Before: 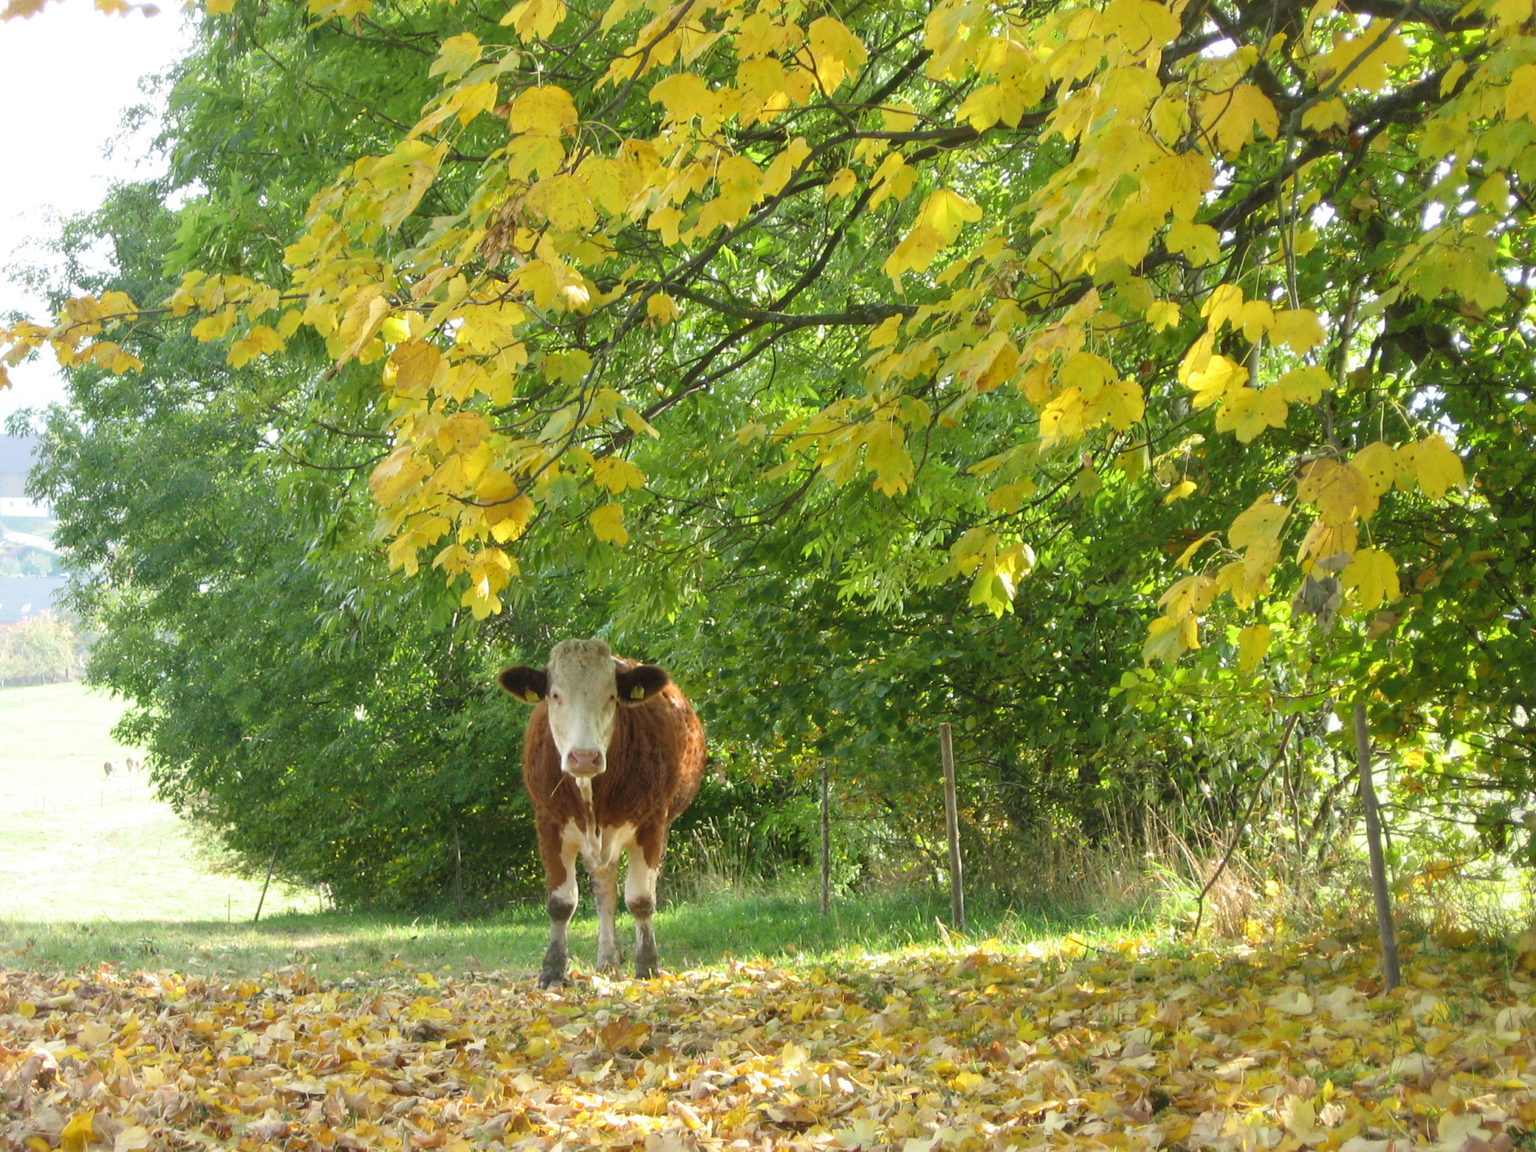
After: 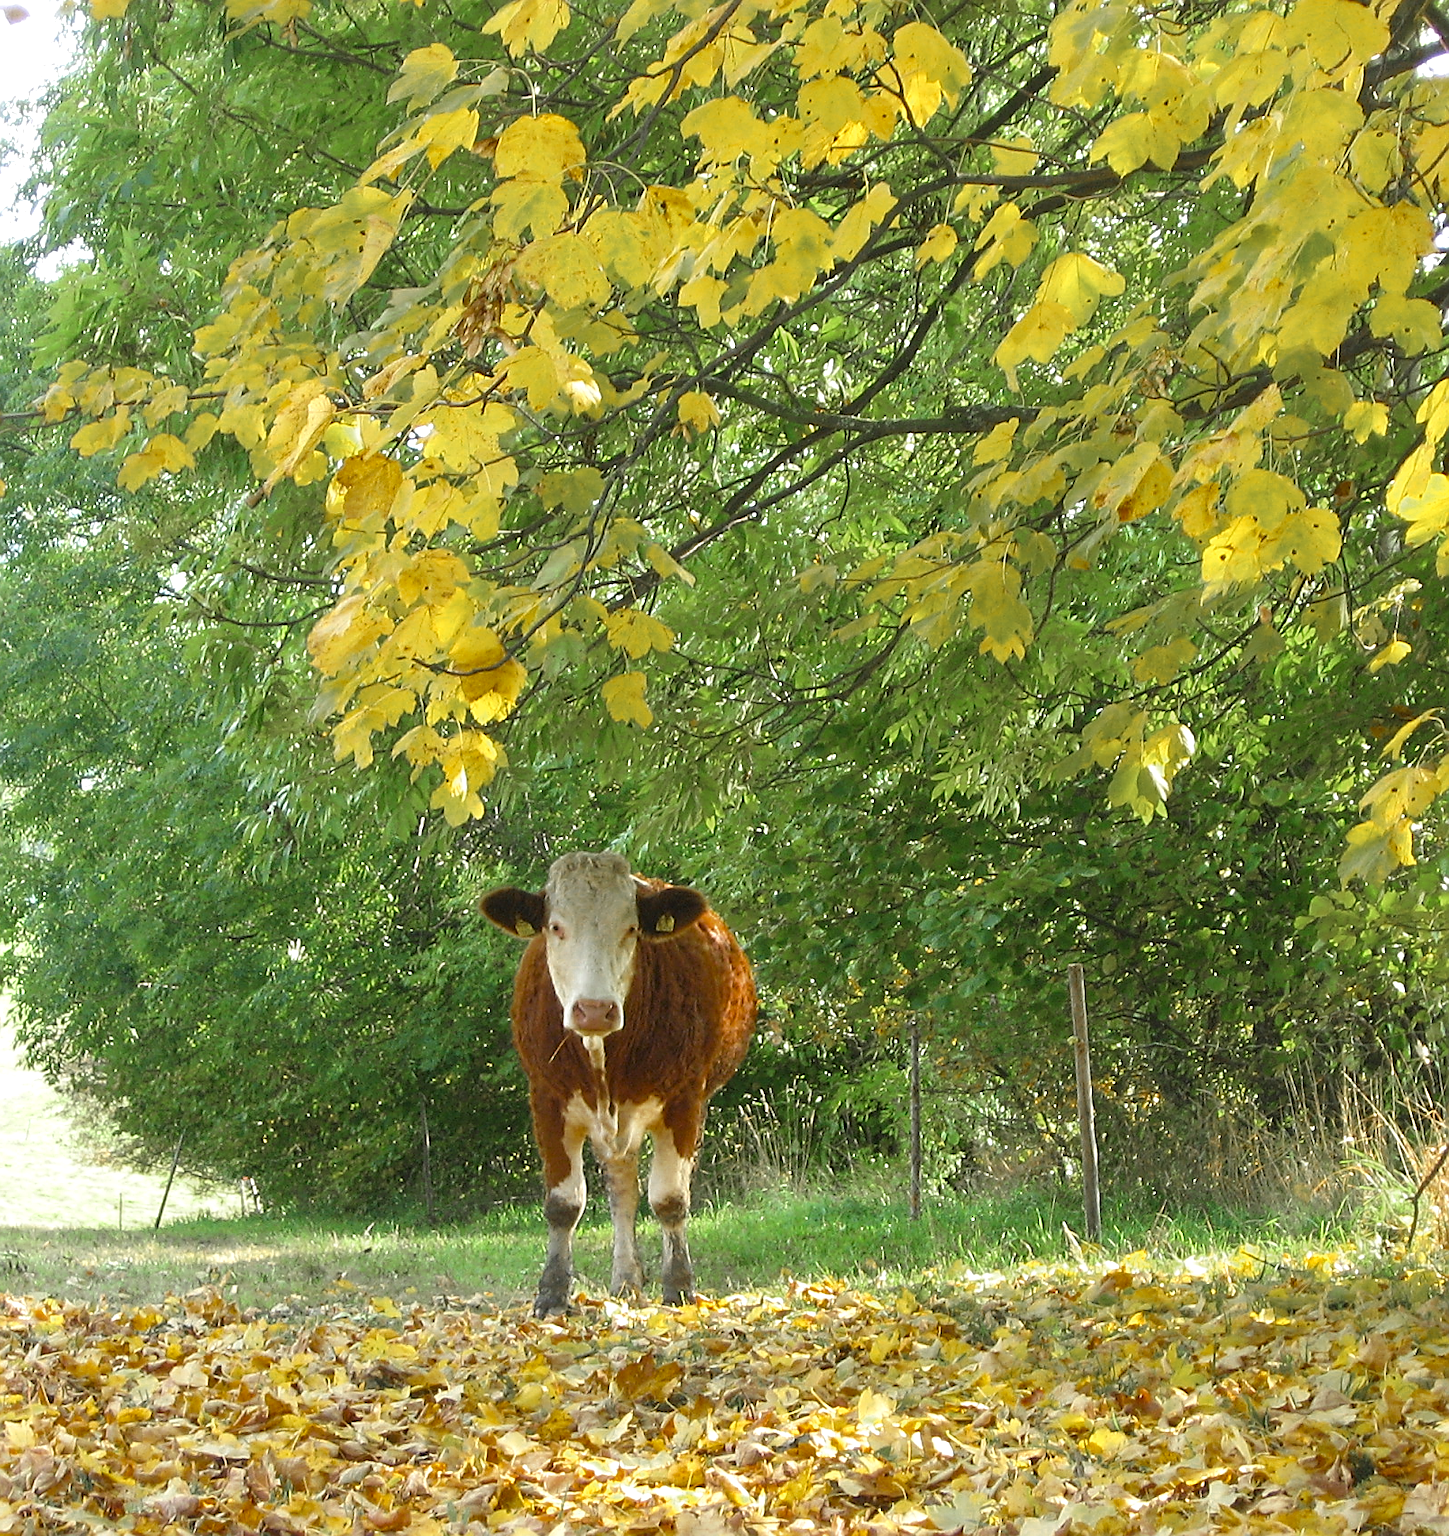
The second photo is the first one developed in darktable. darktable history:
sharpen: radius 1.4, amount 1.25, threshold 0.7
crop and rotate: left 9.061%, right 20.142%
tone equalizer: on, module defaults
exposure: exposure 0.191 EV, compensate highlight preservation false
color zones: curves: ch0 [(0.11, 0.396) (0.195, 0.36) (0.25, 0.5) (0.303, 0.412) (0.357, 0.544) (0.75, 0.5) (0.967, 0.328)]; ch1 [(0, 0.468) (0.112, 0.512) (0.202, 0.6) (0.25, 0.5) (0.307, 0.352) (0.357, 0.544) (0.75, 0.5) (0.963, 0.524)]
